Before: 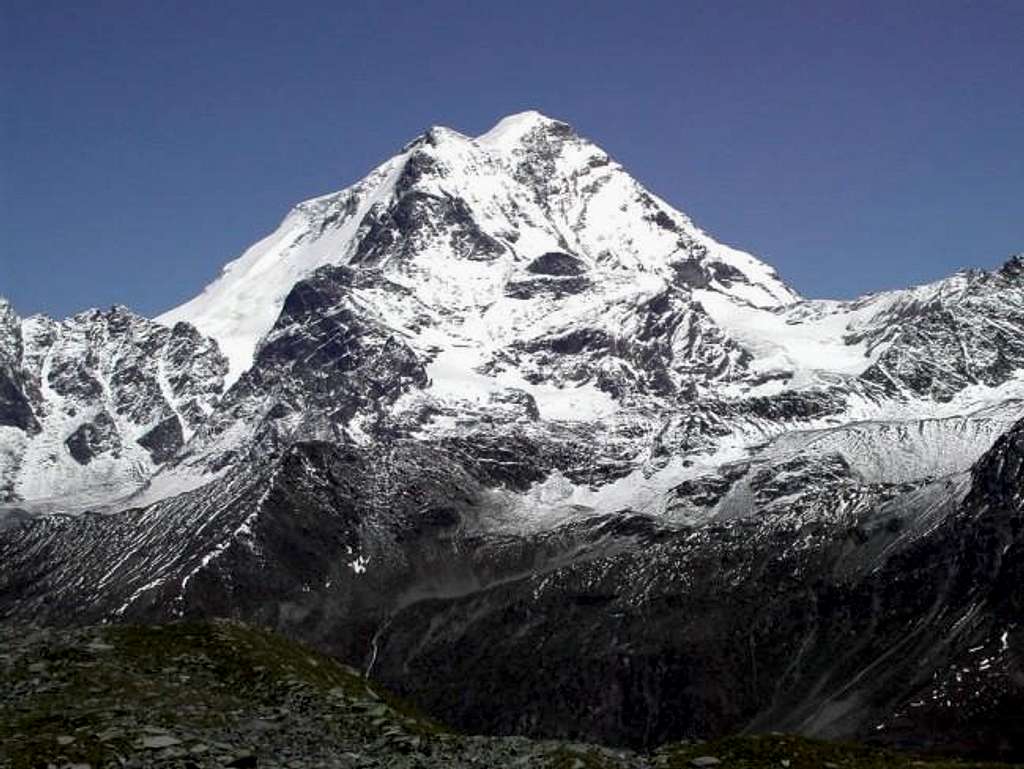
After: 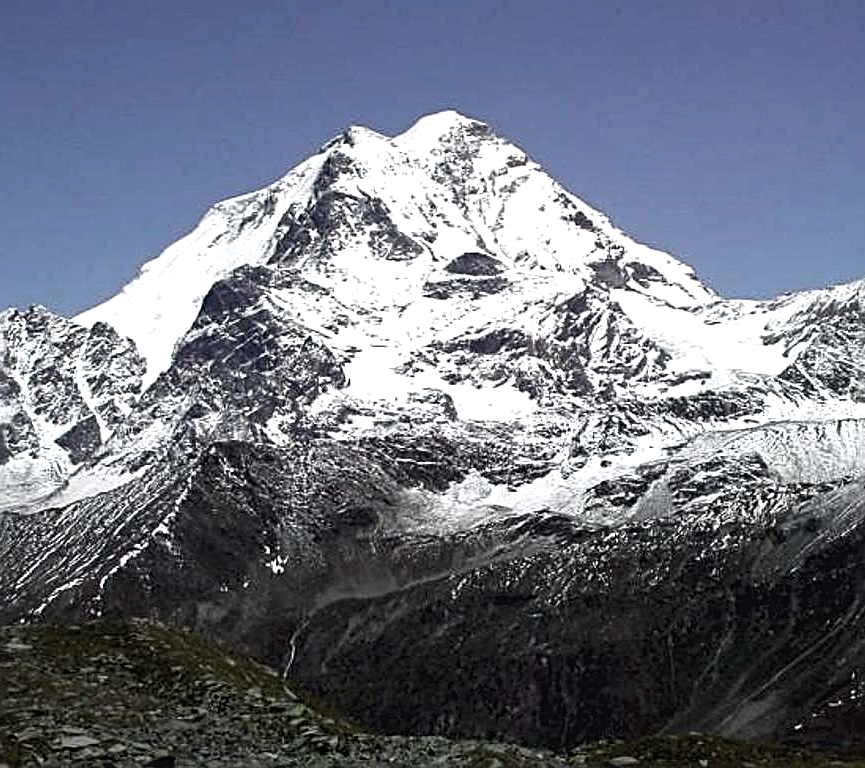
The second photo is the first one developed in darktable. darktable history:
crop: left 8.047%, right 7.468%
exposure: black level correction -0.002, exposure 0.547 EV, compensate highlight preservation false
sharpen: radius 2.642, amount 0.663
color balance rgb: linear chroma grading › global chroma 0.404%, perceptual saturation grading › global saturation -31.641%, global vibrance 14.203%
